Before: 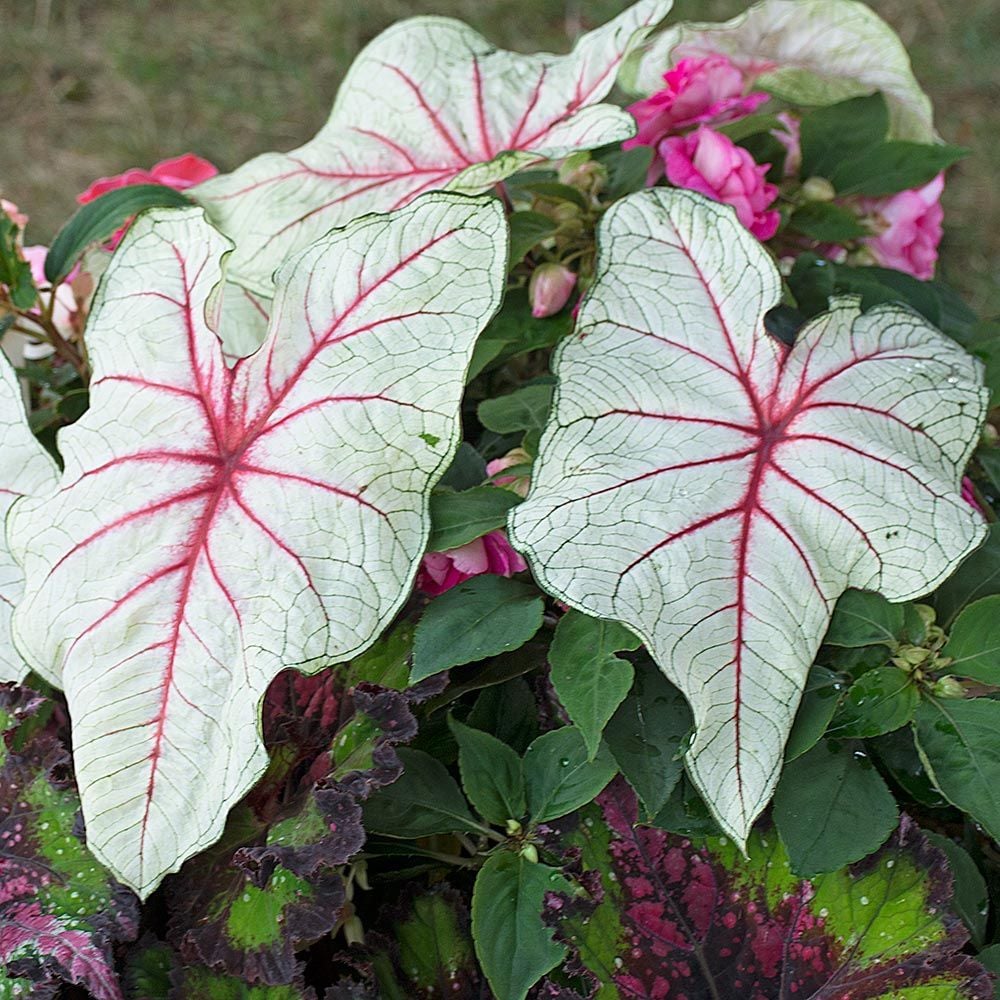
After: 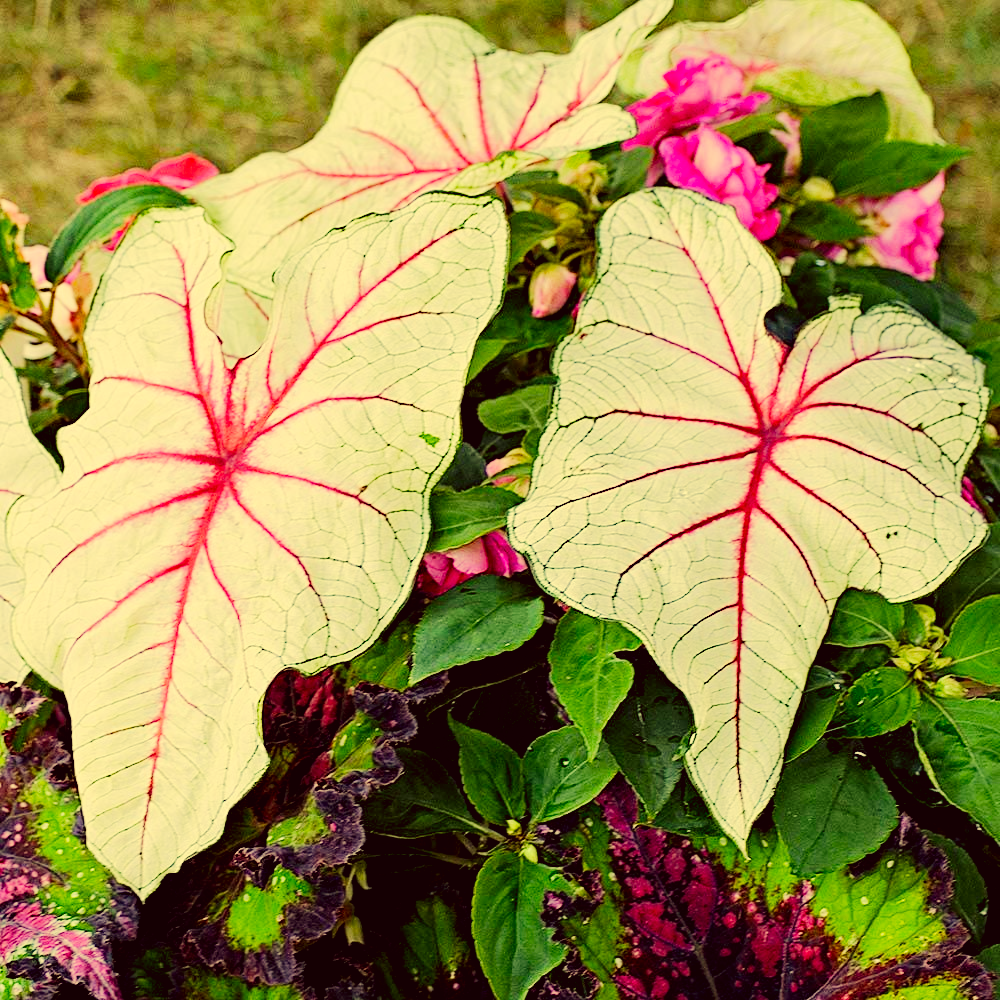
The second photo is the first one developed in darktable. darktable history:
base curve: curves: ch0 [(0, 0) (0.007, 0.004) (0.027, 0.03) (0.046, 0.07) (0.207, 0.54) (0.442, 0.872) (0.673, 0.972) (1, 1)], preserve colors none
exposure: black level correction 0.009, compensate exposure bias true, compensate highlight preservation false
haze removal: compatibility mode true, adaptive false
color correction: highlights a* -0.488, highlights b* 40, shadows a* 9.55, shadows b* -0.629
tone equalizer: -8 EV -0.03 EV, -7 EV 0.03 EV, -6 EV -0.008 EV, -5 EV 0.006 EV, -4 EV -0.027 EV, -3 EV -0.24 EV, -2 EV -0.685 EV, -1 EV -0.991 EV, +0 EV -0.963 EV, edges refinement/feathering 500, mask exposure compensation -1.57 EV, preserve details no
contrast brightness saturation: saturation -0.06
color calibration: illuminant same as pipeline (D50), adaptation XYZ, x 0.347, y 0.359, temperature 5012.7 K
